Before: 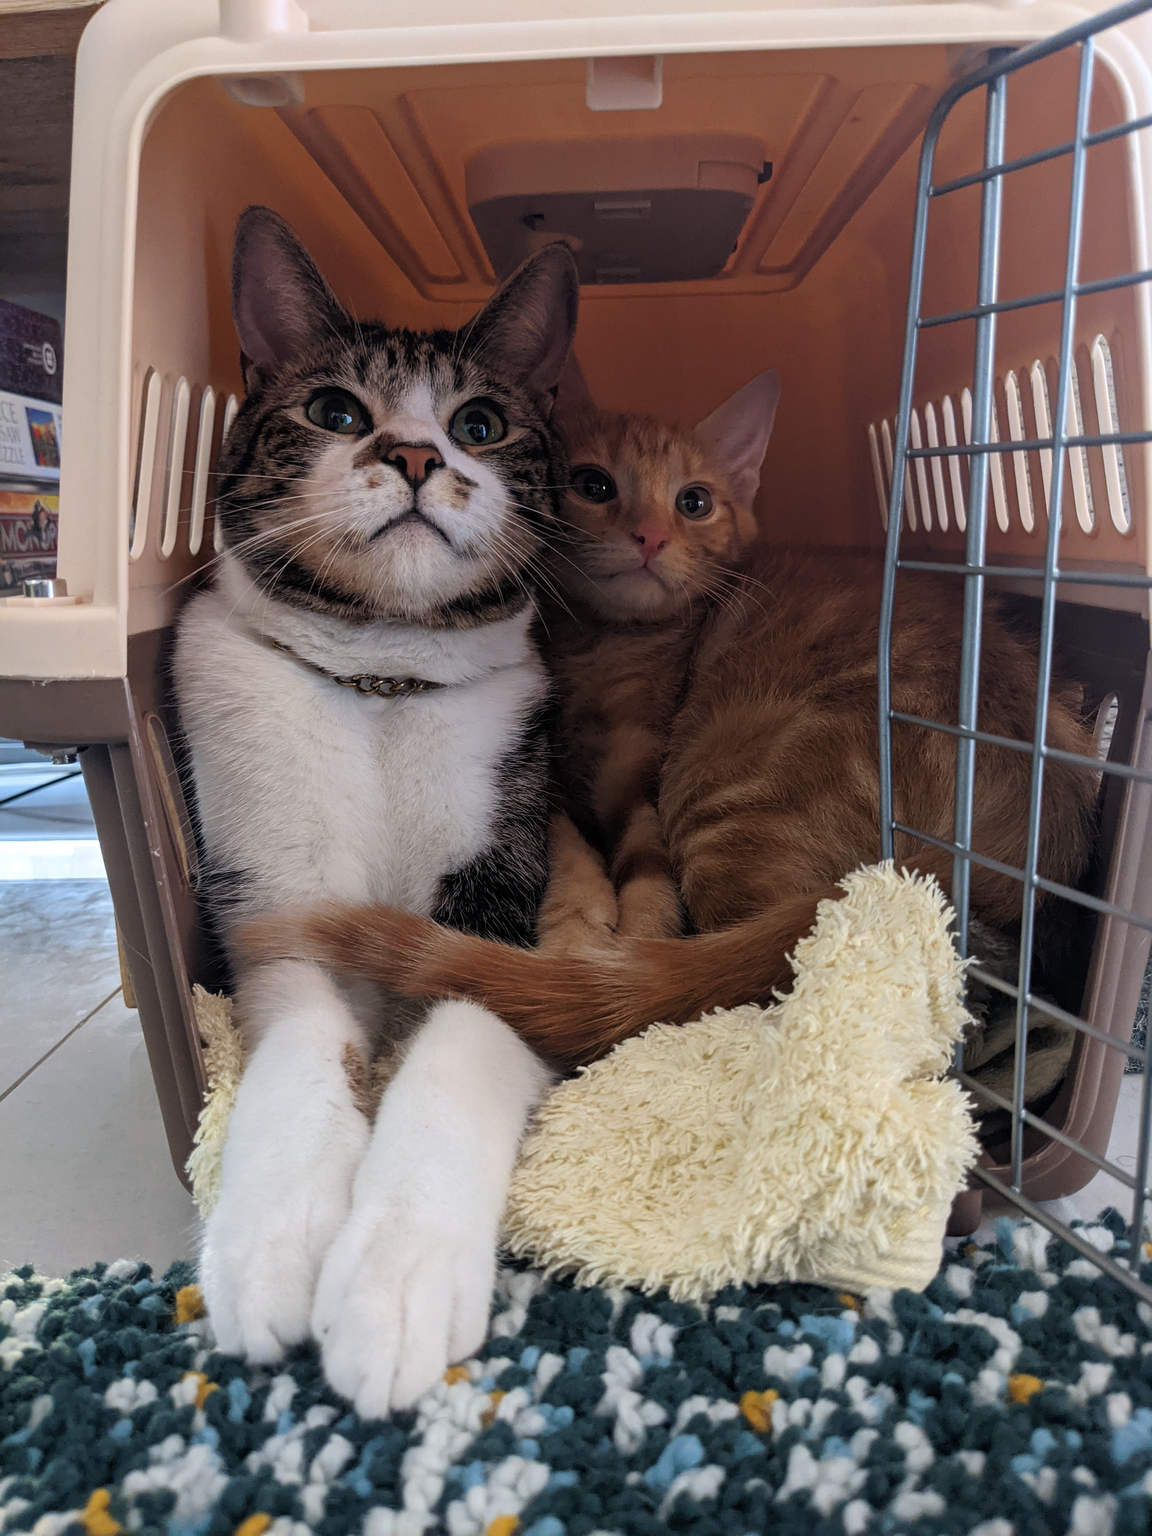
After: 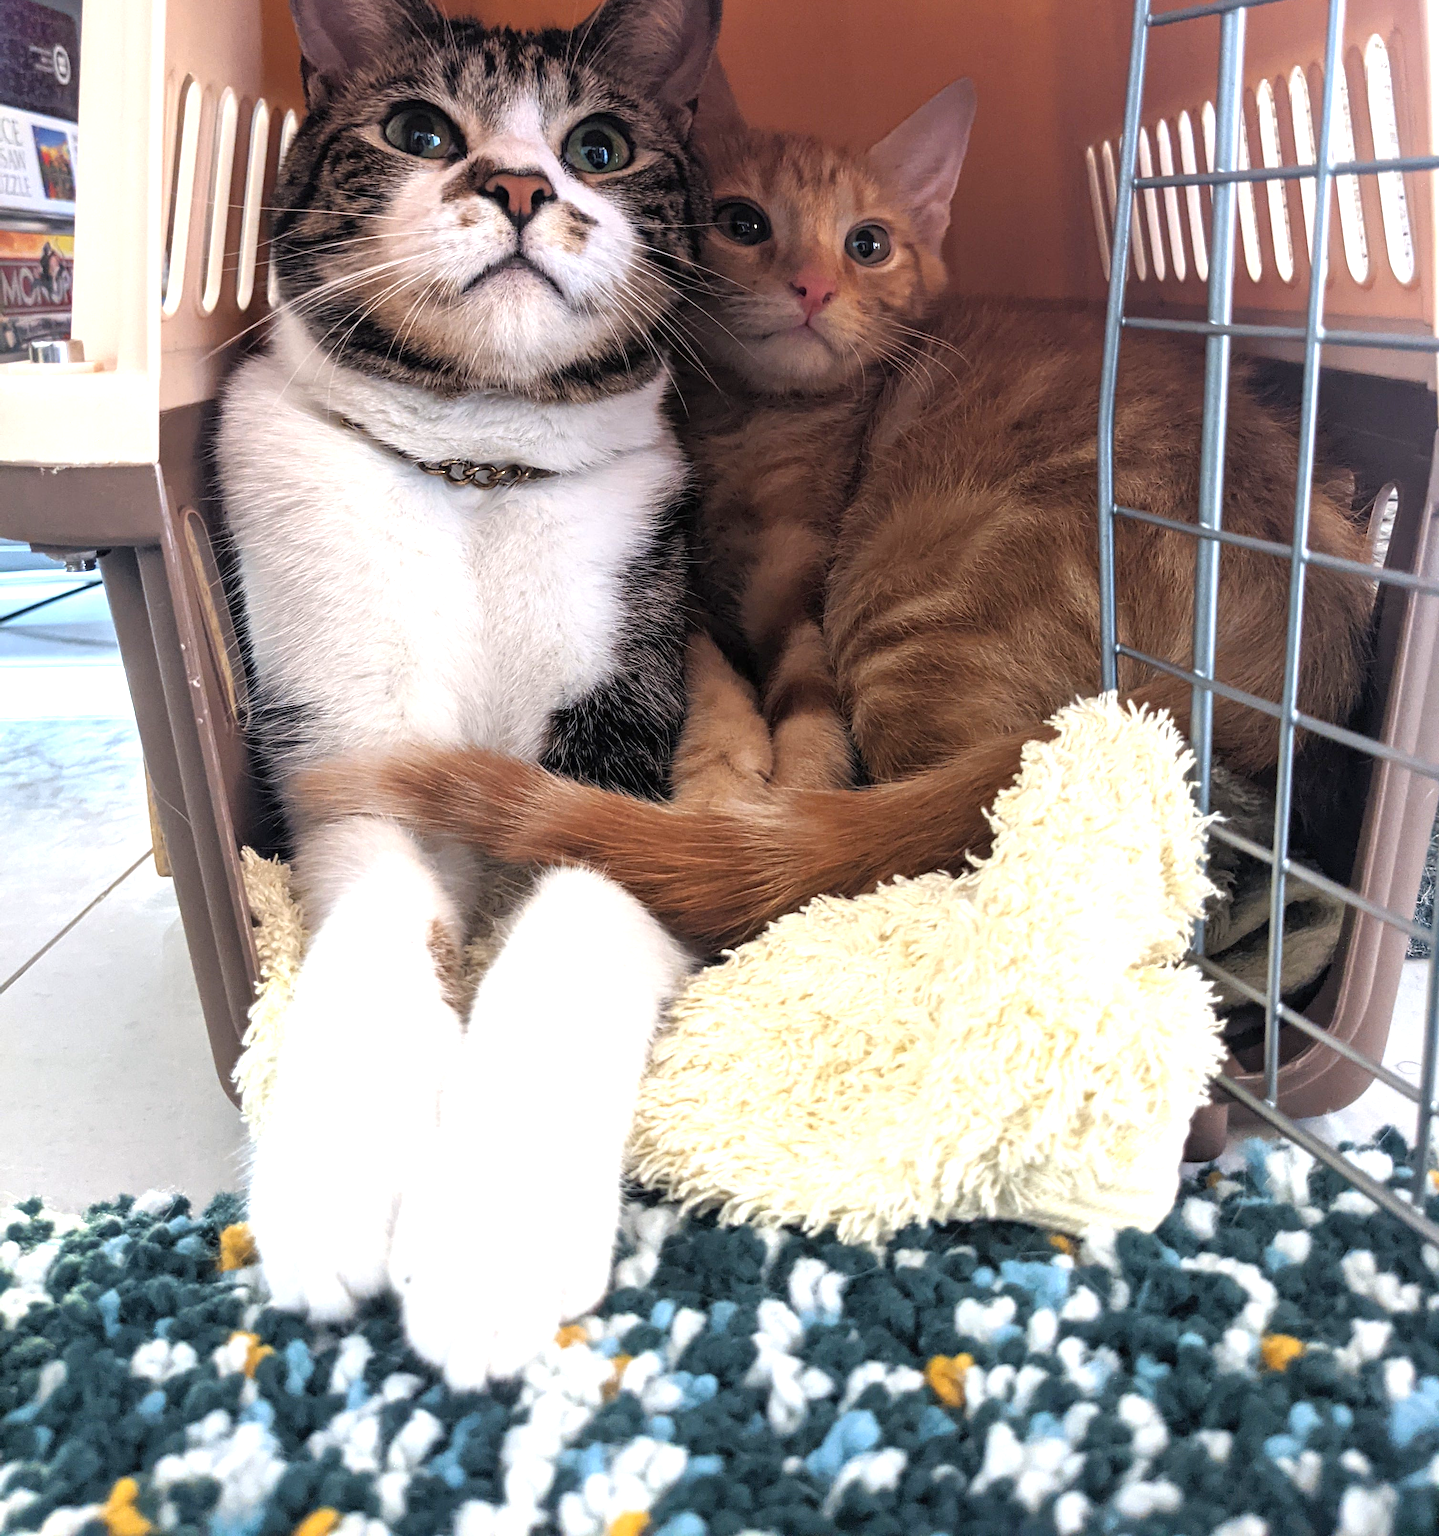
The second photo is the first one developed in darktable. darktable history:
crop and rotate: top 19.998%
tone equalizer: on, module defaults
exposure: black level correction 0, exposure 1.2 EV, compensate exposure bias true, compensate highlight preservation false
